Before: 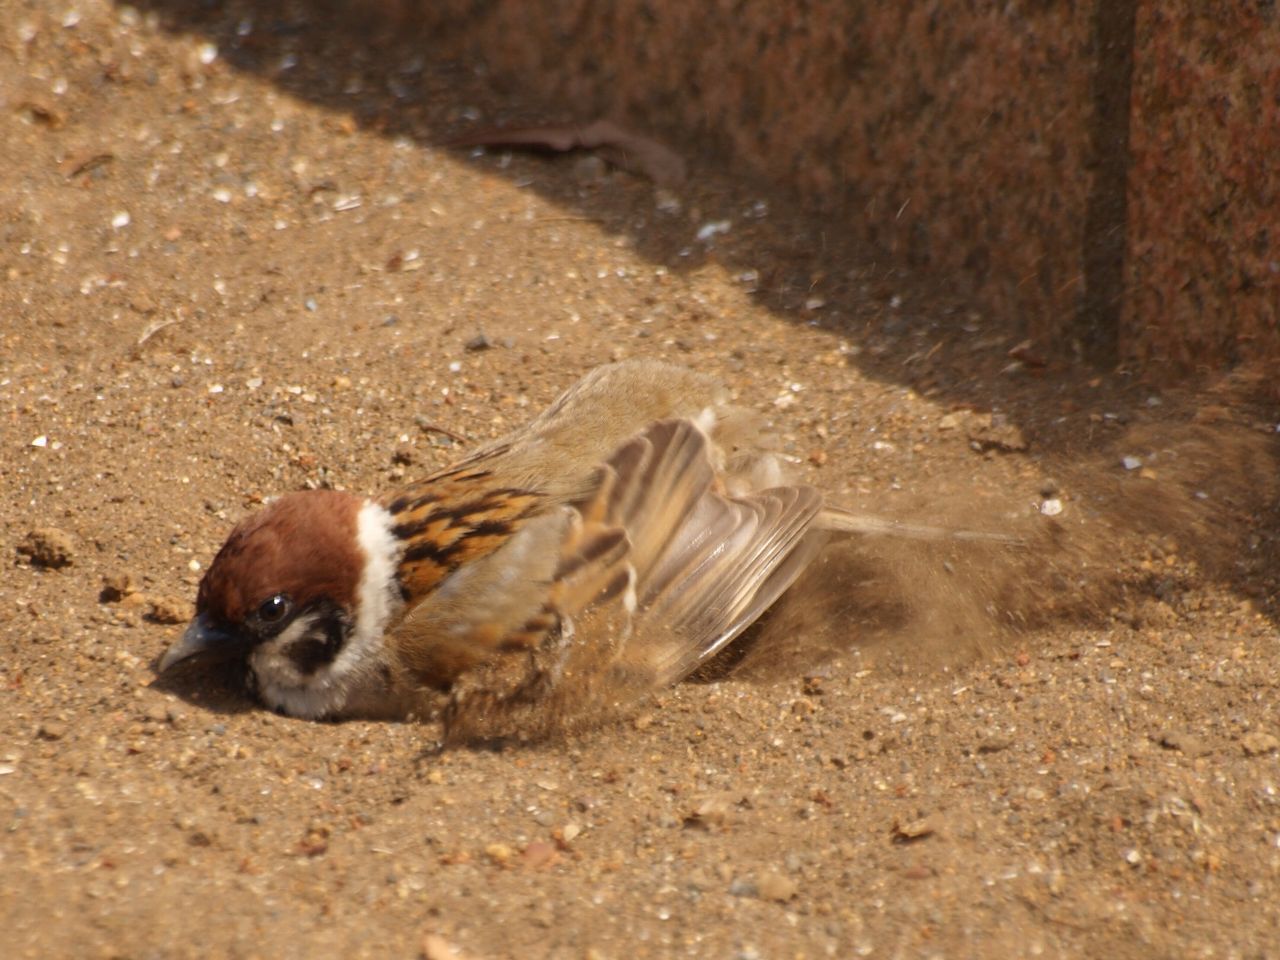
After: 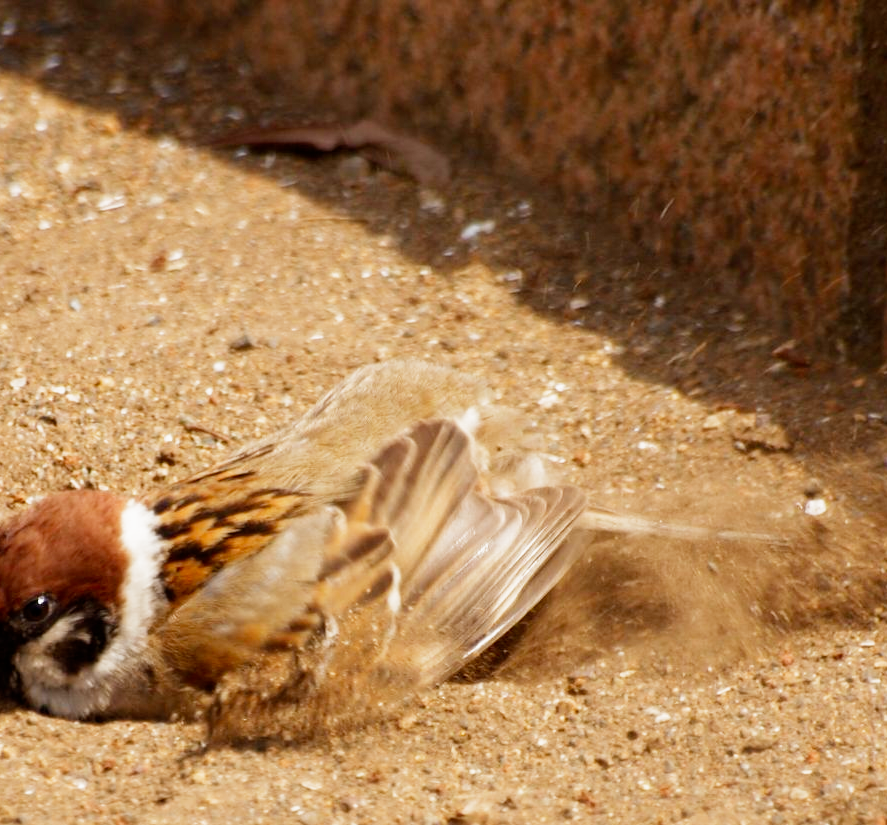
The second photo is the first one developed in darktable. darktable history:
crop: left 18.479%, right 12.2%, bottom 13.971%
color balance: on, module defaults
filmic rgb: middle gray luminance 12.74%, black relative exposure -10.13 EV, white relative exposure 3.47 EV, threshold 6 EV, target black luminance 0%, hardness 5.74, latitude 44.69%, contrast 1.221, highlights saturation mix 5%, shadows ↔ highlights balance 26.78%, add noise in highlights 0, preserve chrominance no, color science v3 (2019), use custom middle-gray values true, iterations of high-quality reconstruction 0, contrast in highlights soft, enable highlight reconstruction true
